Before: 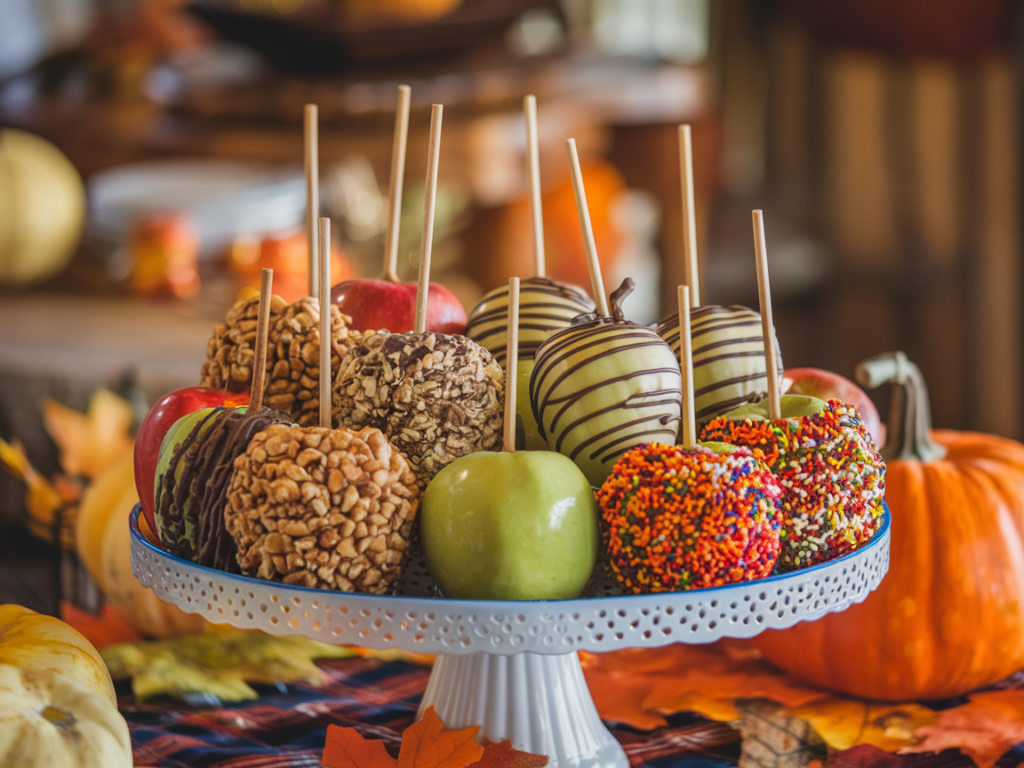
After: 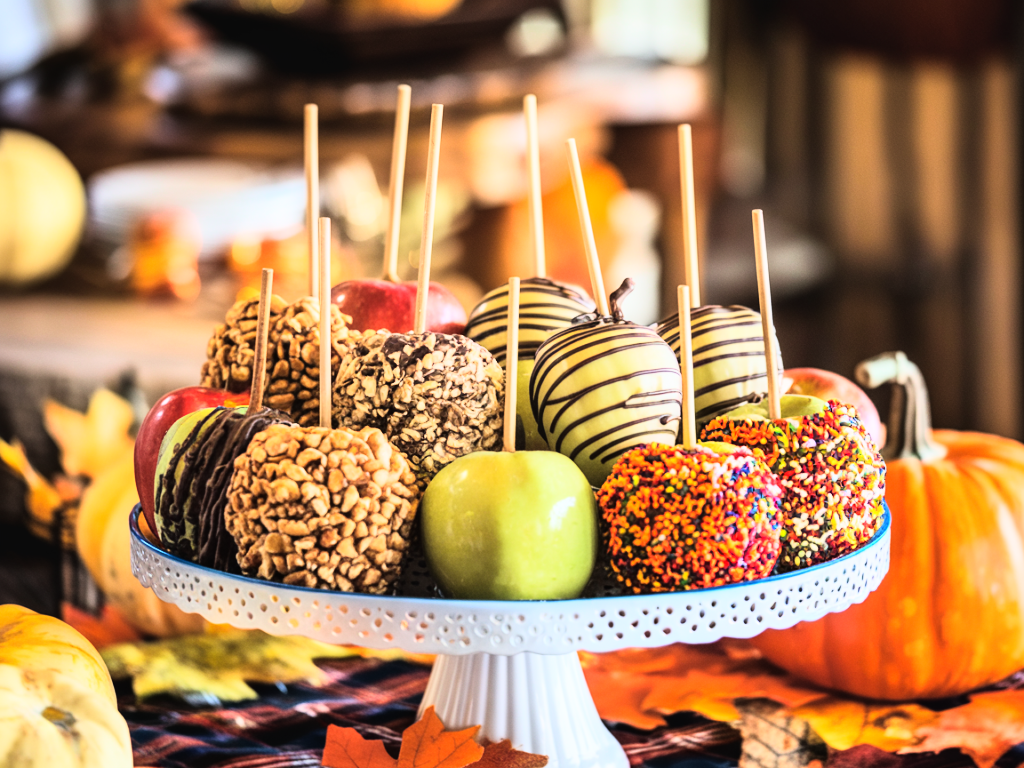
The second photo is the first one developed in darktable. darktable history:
rgb curve: curves: ch0 [(0, 0) (0.21, 0.15) (0.24, 0.21) (0.5, 0.75) (0.75, 0.96) (0.89, 0.99) (1, 1)]; ch1 [(0, 0.02) (0.21, 0.13) (0.25, 0.2) (0.5, 0.67) (0.75, 0.9) (0.89, 0.97) (1, 1)]; ch2 [(0, 0.02) (0.21, 0.13) (0.25, 0.2) (0.5, 0.67) (0.75, 0.9) (0.89, 0.97) (1, 1)], compensate middle gray true
